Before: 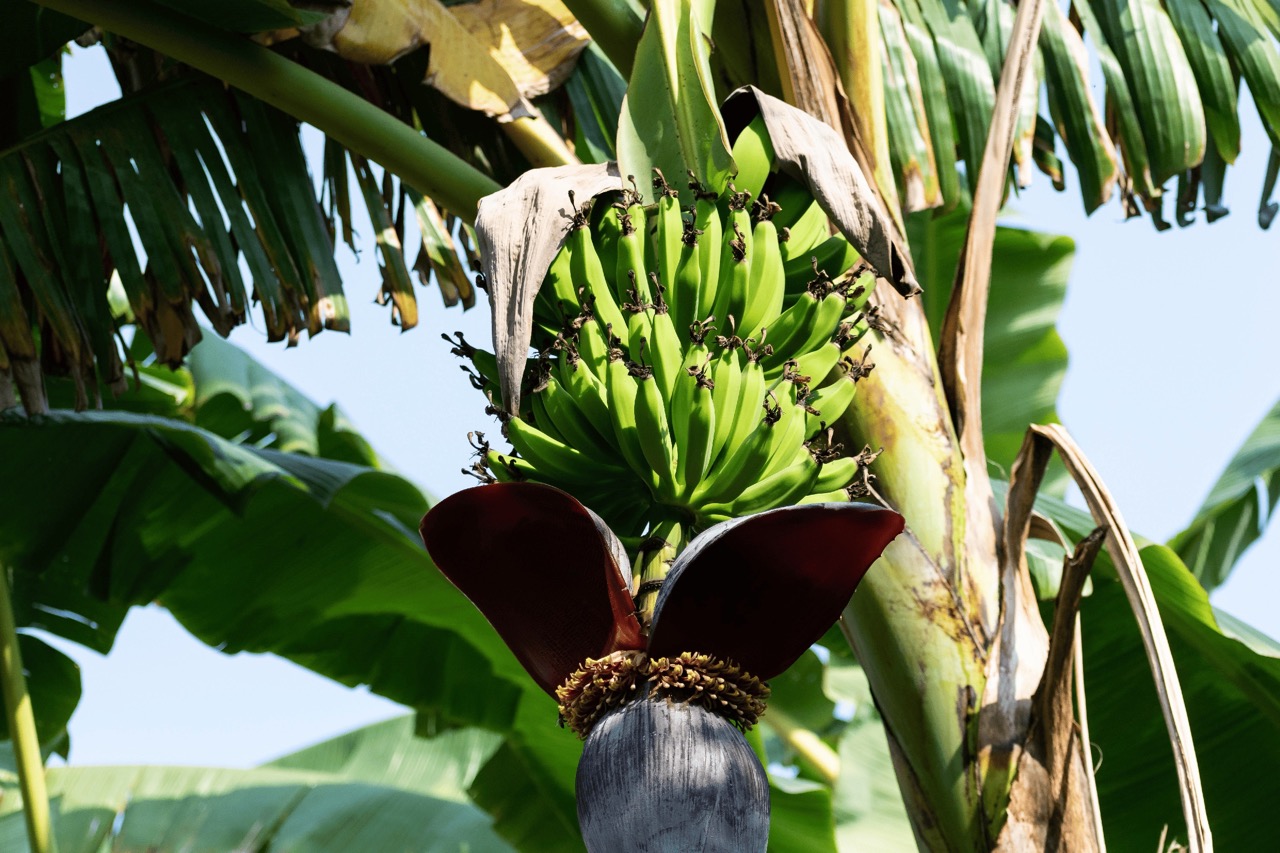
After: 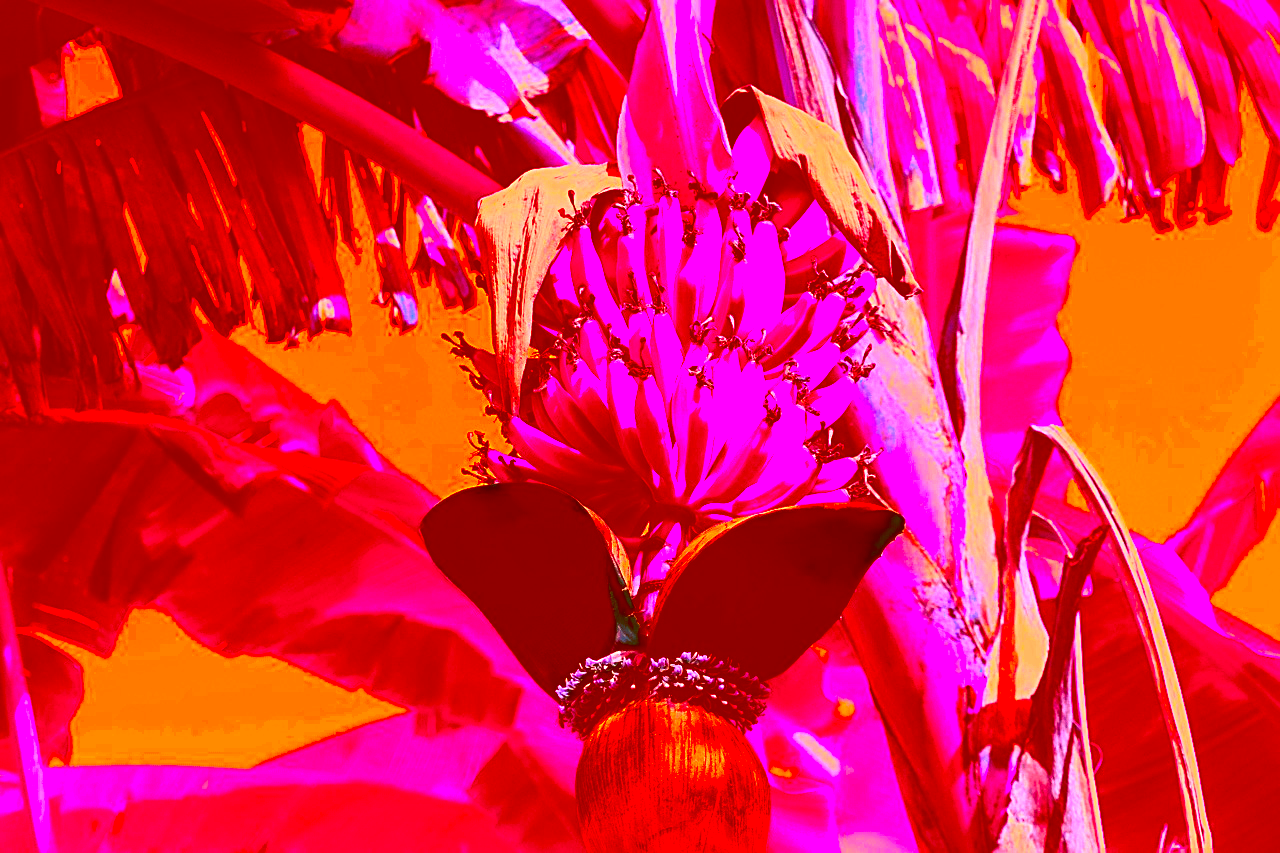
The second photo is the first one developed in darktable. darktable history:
exposure: exposure 0.171 EV, compensate highlight preservation false
sharpen: amount 0.472
color correction: highlights a* -39.56, highlights b* -39.71, shadows a* -39.66, shadows b* -39.49, saturation -2.95
color balance rgb: global offset › luminance 1.522%, perceptual saturation grading › global saturation 19.531%, perceptual brilliance grading › global brilliance 2.067%, perceptual brilliance grading › highlights 7.476%, perceptual brilliance grading › shadows -3.298%, global vibrance 6.361%, contrast 12.889%, saturation formula JzAzBz (2021)
